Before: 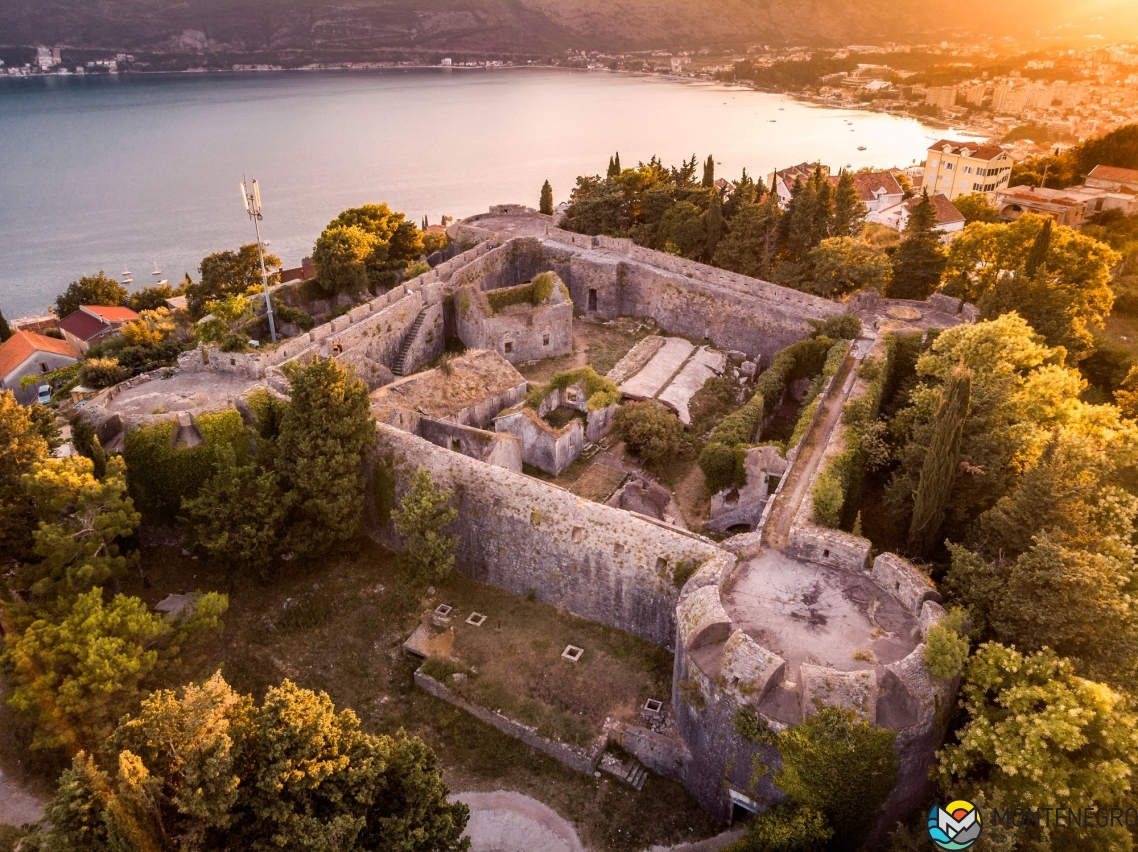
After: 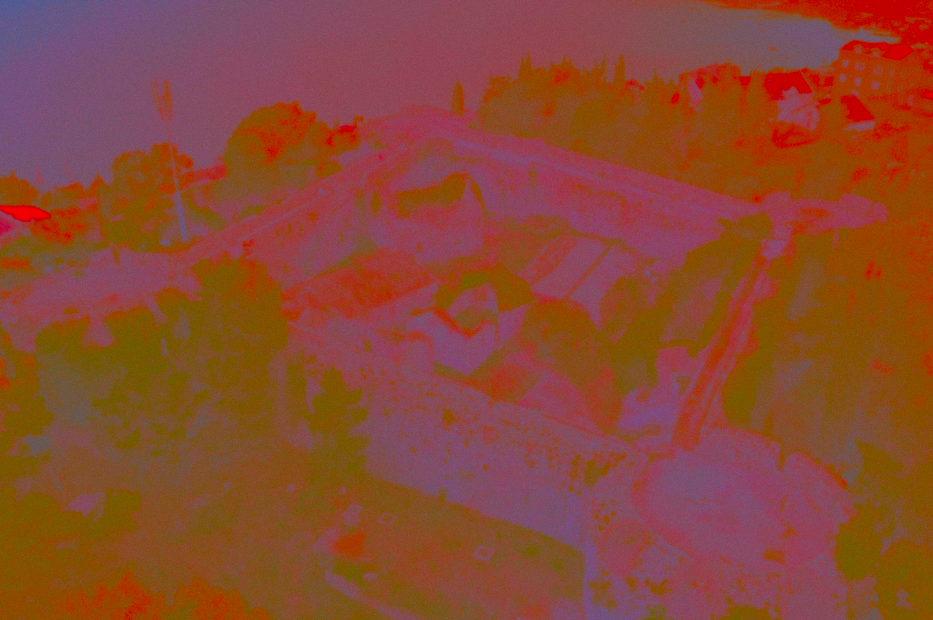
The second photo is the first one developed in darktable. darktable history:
contrast brightness saturation: contrast -0.99, brightness -0.17, saturation 0.75
local contrast: on, module defaults
crop: left 7.856%, top 11.836%, right 10.12%, bottom 15.387%
color calibration: illuminant as shot in camera, x 0.358, y 0.373, temperature 4628.91 K
grain: coarseness 0.09 ISO, strength 10%
graduated density: density 0.38 EV, hardness 21%, rotation -6.11°, saturation 32%
exposure: exposure 1 EV, compensate highlight preservation false
